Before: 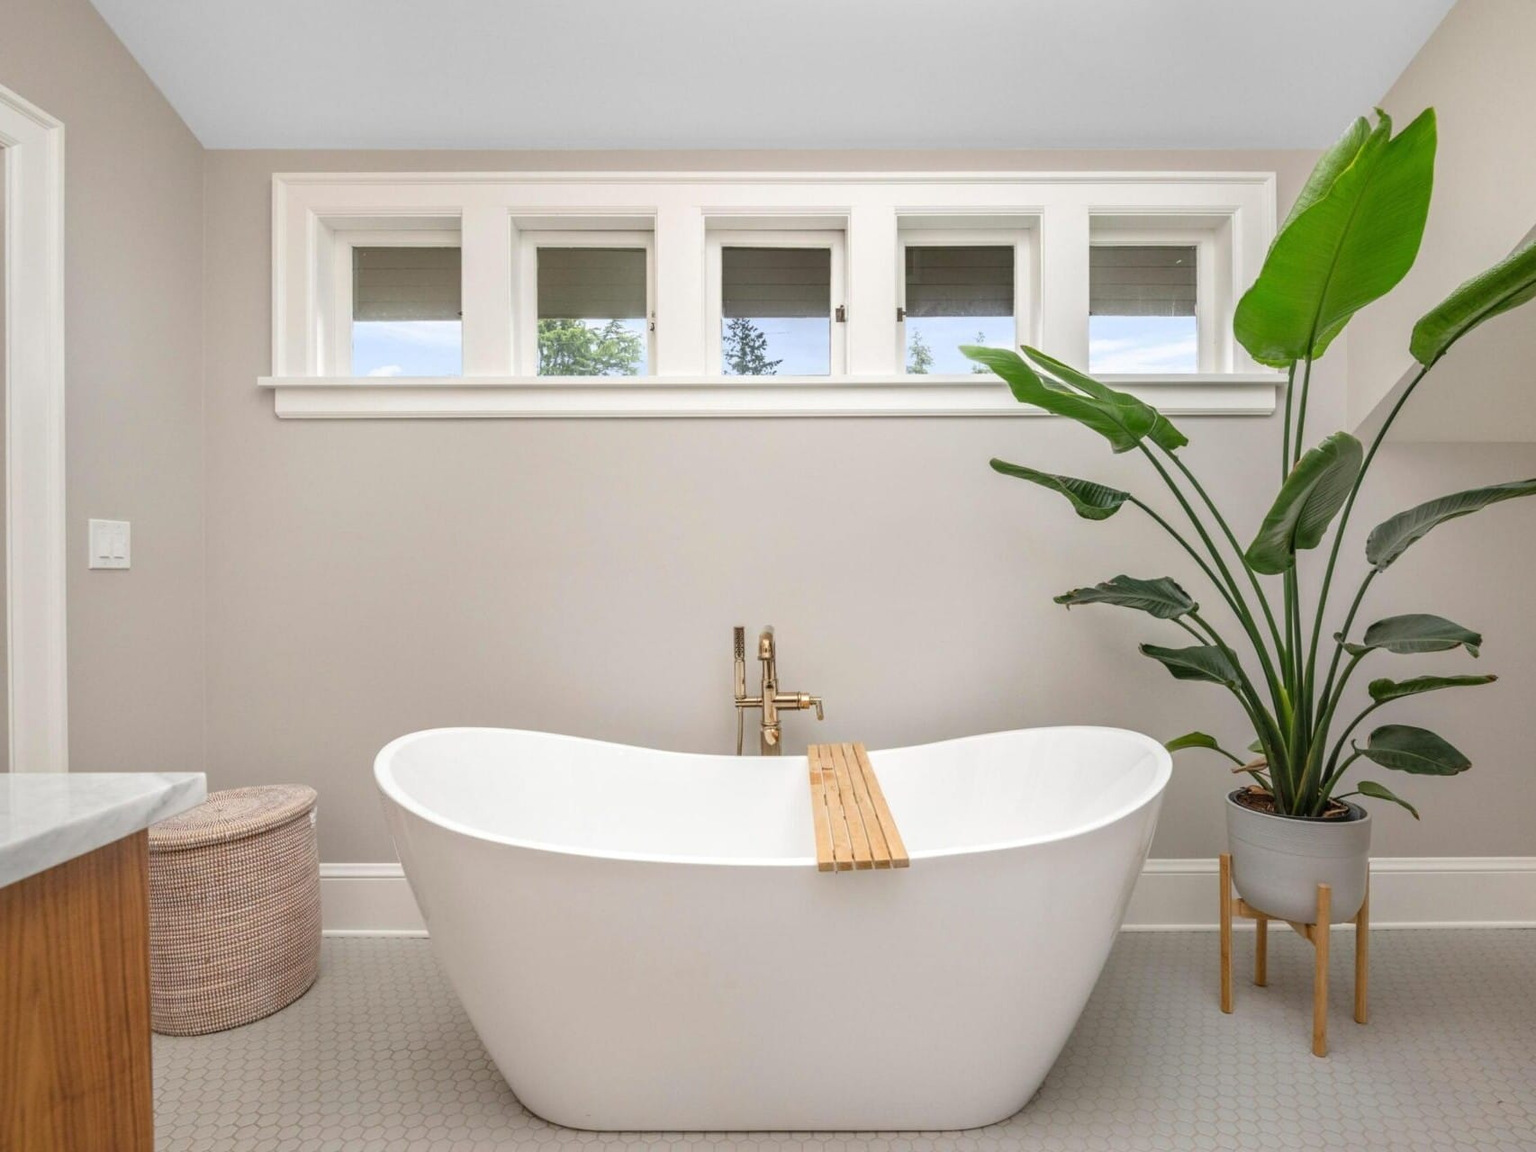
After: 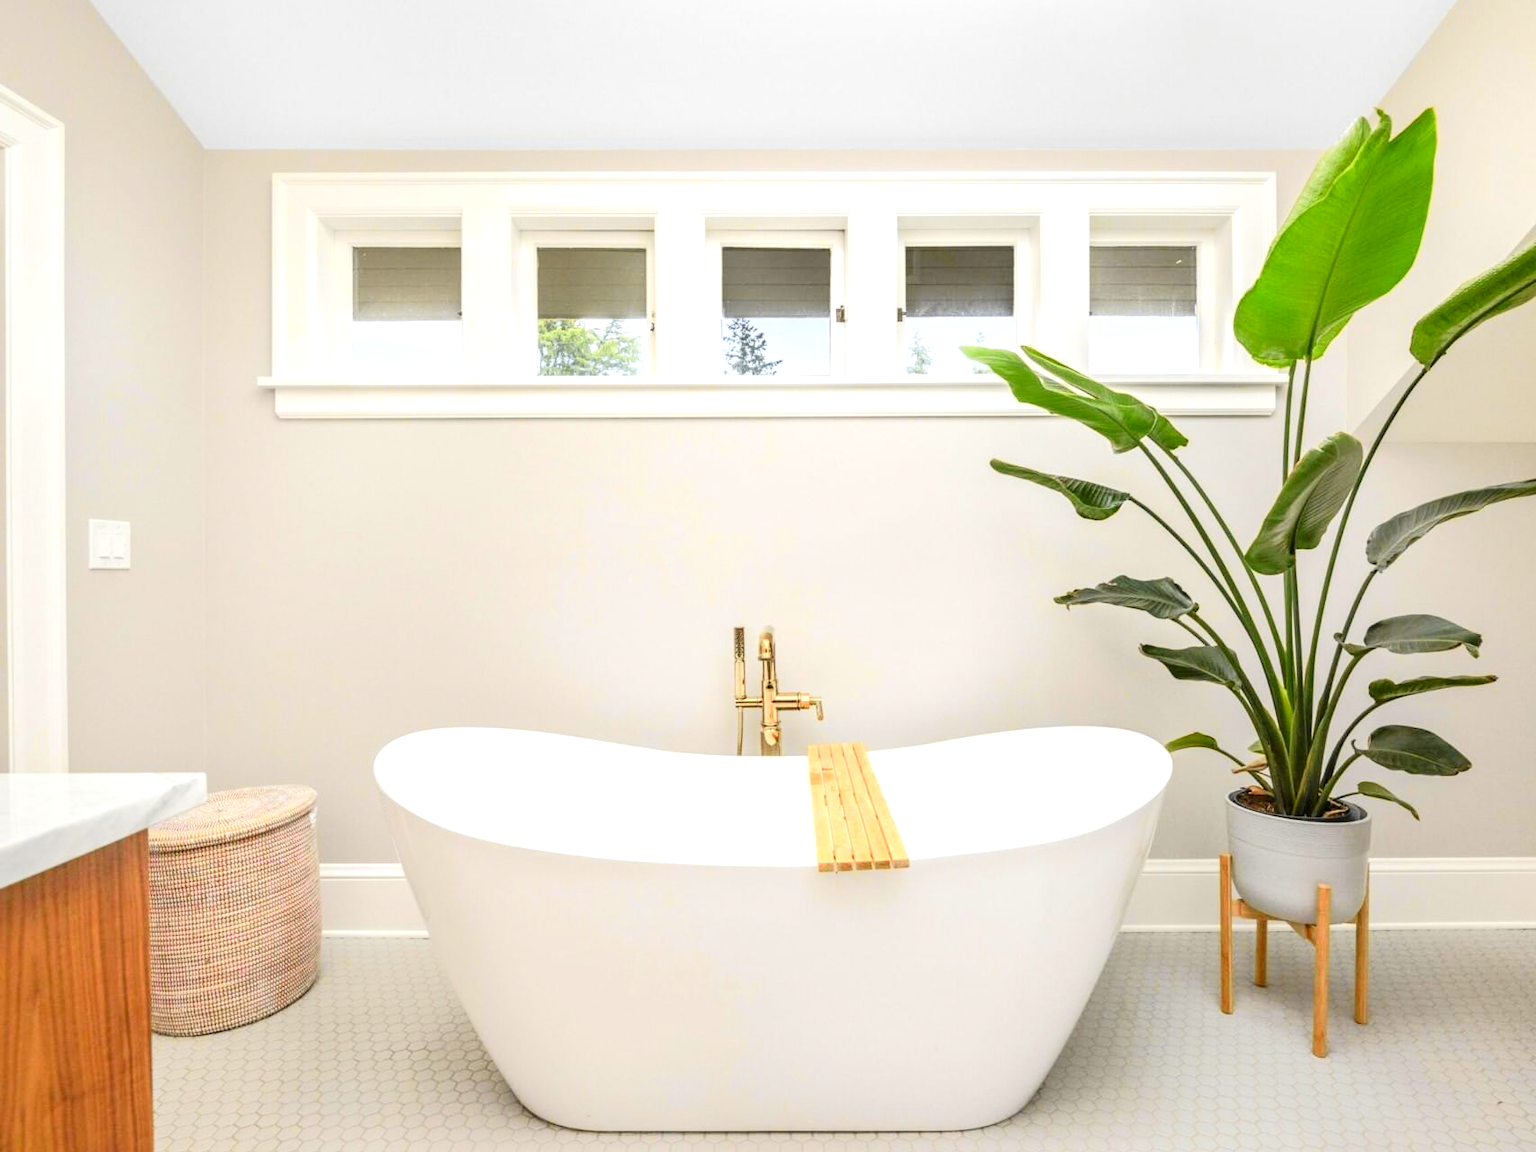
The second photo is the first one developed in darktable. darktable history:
exposure: black level correction 0, exposure 0.7 EV, compensate exposure bias true, compensate highlight preservation false
tone curve: curves: ch0 [(0, 0.006) (0.037, 0.022) (0.123, 0.105) (0.19, 0.173) (0.277, 0.279) (0.474, 0.517) (0.597, 0.662) (0.687, 0.774) (0.855, 0.891) (1, 0.982)]; ch1 [(0, 0) (0.243, 0.245) (0.422, 0.415) (0.493, 0.495) (0.508, 0.503) (0.544, 0.552) (0.557, 0.582) (0.626, 0.672) (0.694, 0.732) (1, 1)]; ch2 [(0, 0) (0.249, 0.216) (0.356, 0.329) (0.424, 0.442) (0.476, 0.483) (0.498, 0.5) (0.517, 0.519) (0.532, 0.539) (0.562, 0.596) (0.614, 0.662) (0.706, 0.757) (0.808, 0.809) (0.991, 0.968)], color space Lab, independent channels, preserve colors none
